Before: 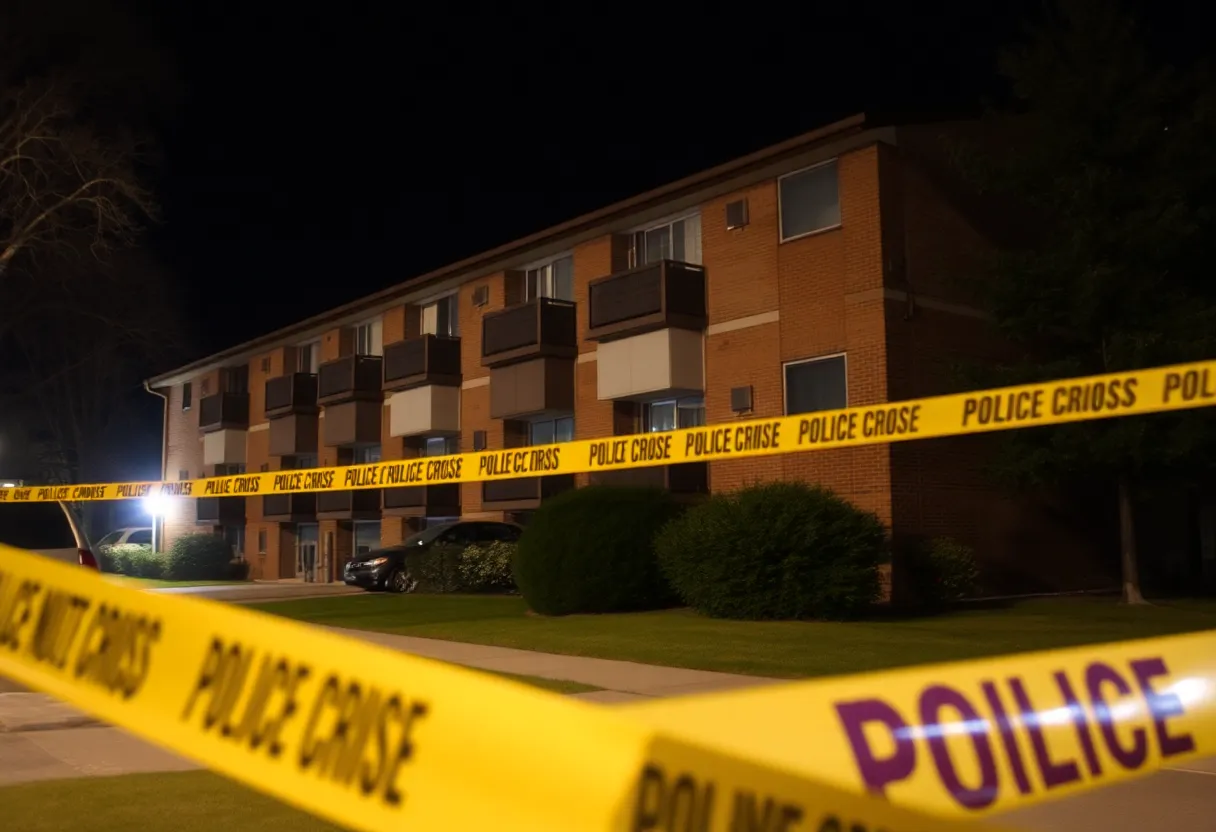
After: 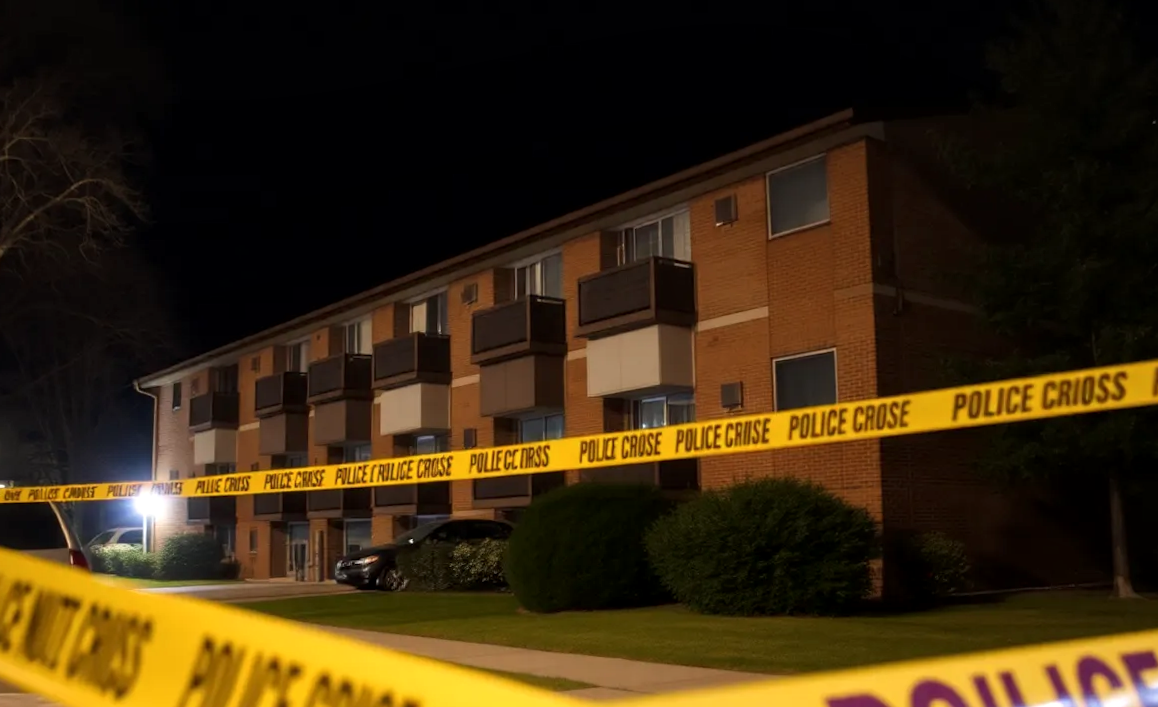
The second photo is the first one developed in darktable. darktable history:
local contrast: highlights 103%, shadows 102%, detail 119%, midtone range 0.2
crop and rotate: angle 0.37°, left 0.425%, right 3.422%, bottom 14.159%
